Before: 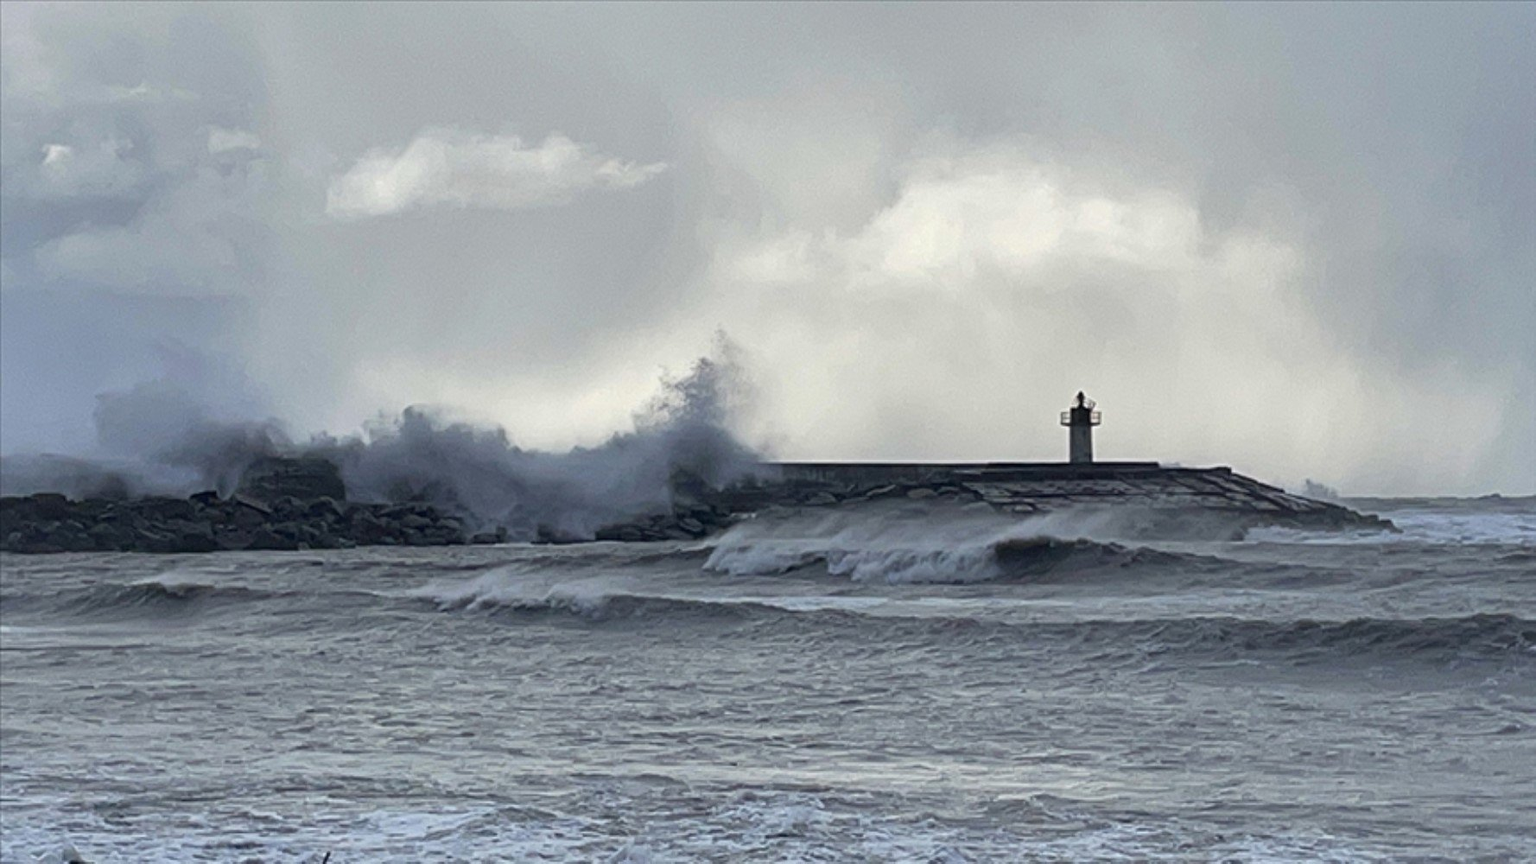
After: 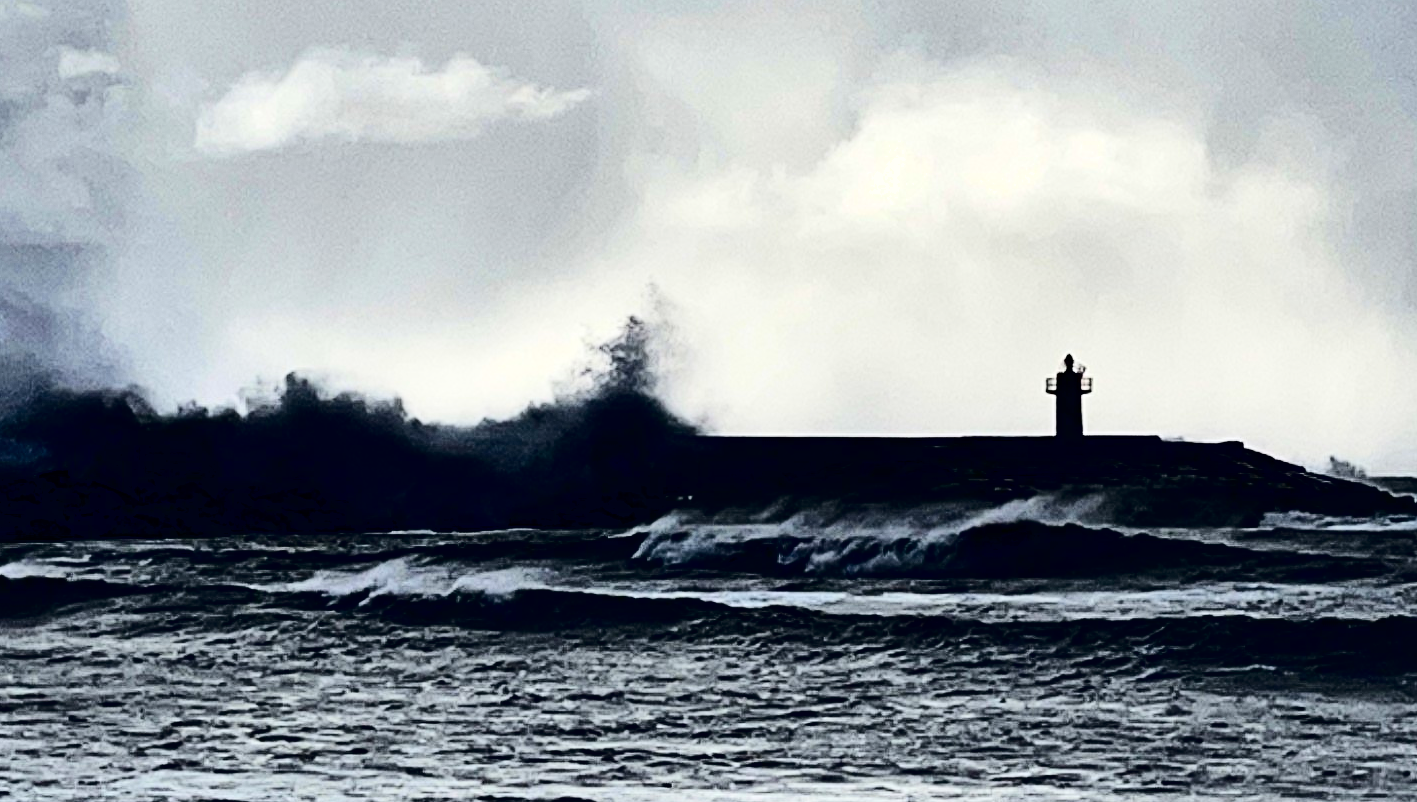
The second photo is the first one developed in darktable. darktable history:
crop and rotate: left 10.26%, top 9.992%, right 10.021%, bottom 9.791%
contrast brightness saturation: contrast 0.772, brightness -0.996, saturation 0.999
exposure: exposure 0.222 EV, compensate highlight preservation false
shadows and highlights: shadows 59.65, soften with gaussian
color balance rgb: shadows lift › chroma 2.009%, shadows lift › hue 247.85°, linear chroma grading › global chroma 14.837%, perceptual saturation grading › global saturation 25.335%, saturation formula JzAzBz (2021)
color zones: curves: ch1 [(0, 0.34) (0.143, 0.164) (0.286, 0.152) (0.429, 0.176) (0.571, 0.173) (0.714, 0.188) (0.857, 0.199) (1, 0.34)]
